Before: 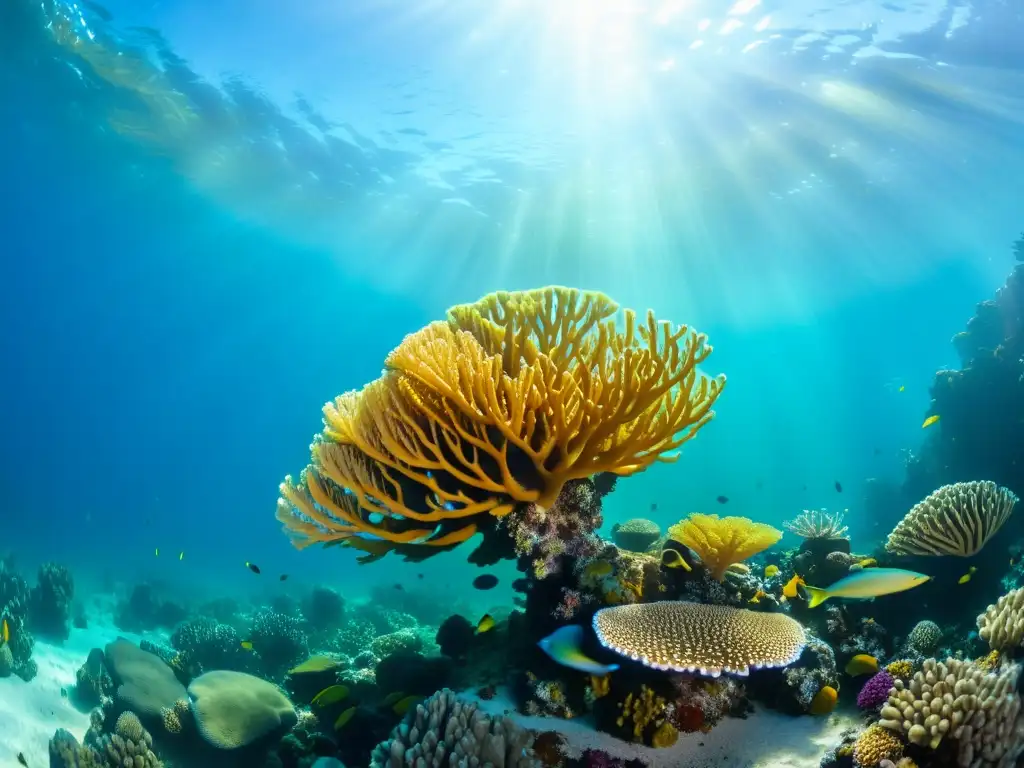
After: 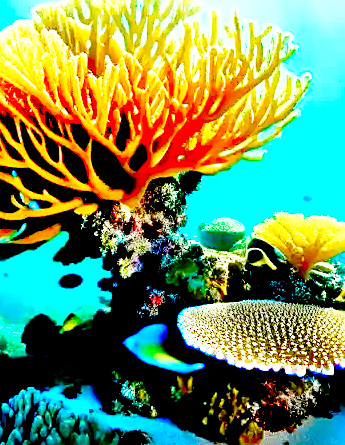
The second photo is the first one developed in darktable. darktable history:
sharpen: on, module defaults
crop: left 40.549%, top 39.263%, right 25.73%, bottom 2.731%
color zones: curves: ch1 [(0, 0.708) (0.088, 0.648) (0.245, 0.187) (0.429, 0.326) (0.571, 0.498) (0.714, 0.5) (0.857, 0.5) (1, 0.708)]
color correction: highlights b* -0.056, saturation 2.98
base curve: curves: ch0 [(0, 0) (0.012, 0.01) (0.073, 0.168) (0.31, 0.711) (0.645, 0.957) (1, 1)], preserve colors none
tone equalizer: -8 EV -0.384 EV, -7 EV -0.358 EV, -6 EV -0.306 EV, -5 EV -0.184 EV, -3 EV 0.221 EV, -2 EV 0.325 EV, -1 EV 0.382 EV, +0 EV 0.442 EV
exposure: black level correction 0.031, exposure 0.316 EV, compensate highlight preservation false
